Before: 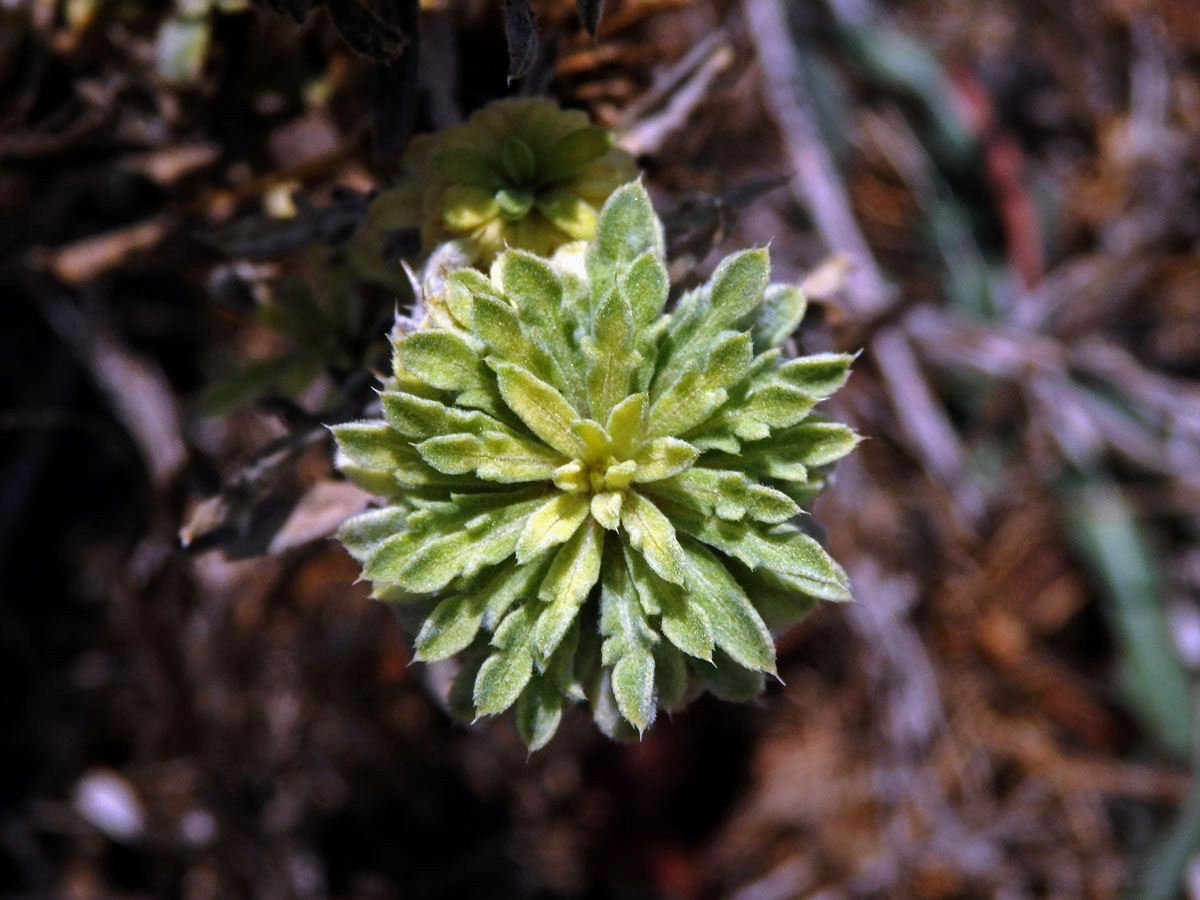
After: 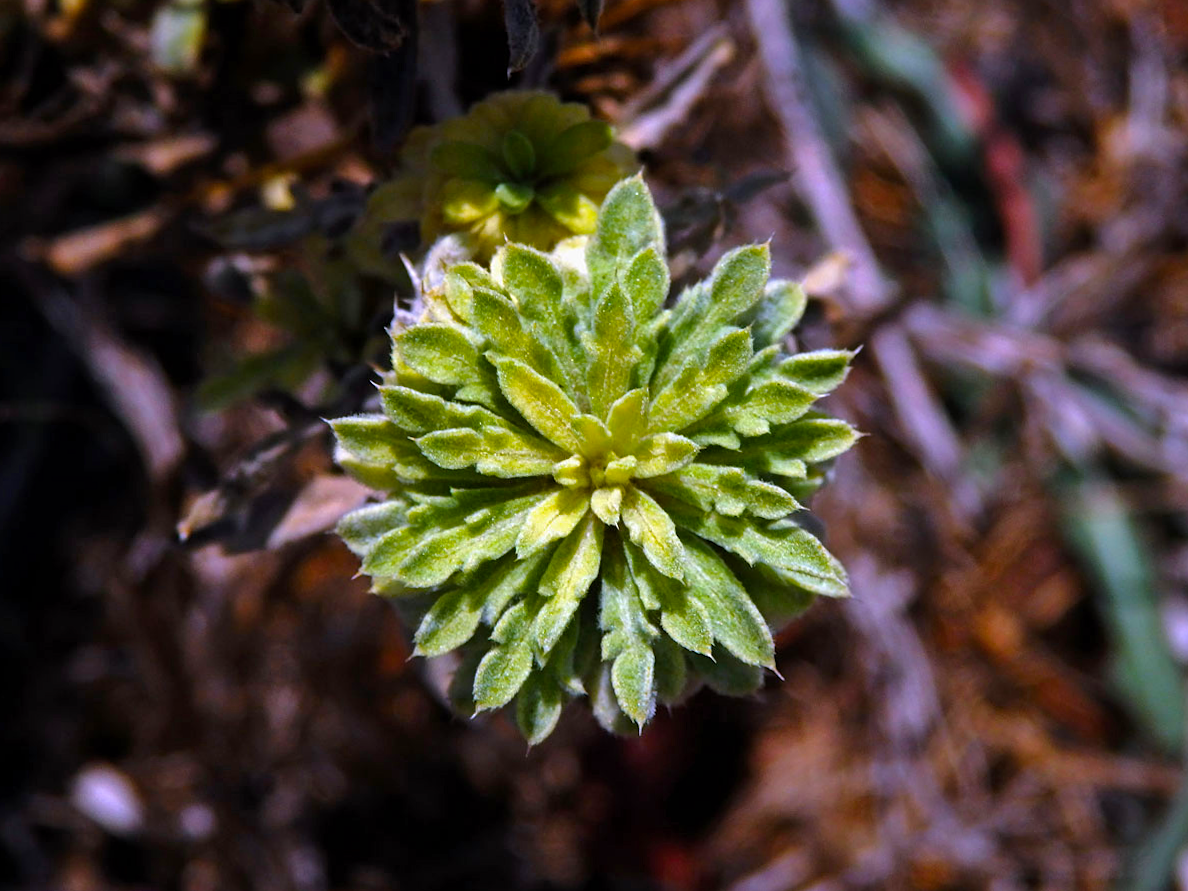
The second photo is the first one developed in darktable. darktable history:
color balance rgb: perceptual saturation grading › global saturation 25%, global vibrance 20%
sharpen: amount 0.2
rotate and perspective: rotation 0.174°, lens shift (vertical) 0.013, lens shift (horizontal) 0.019, shear 0.001, automatic cropping original format, crop left 0.007, crop right 0.991, crop top 0.016, crop bottom 0.997
